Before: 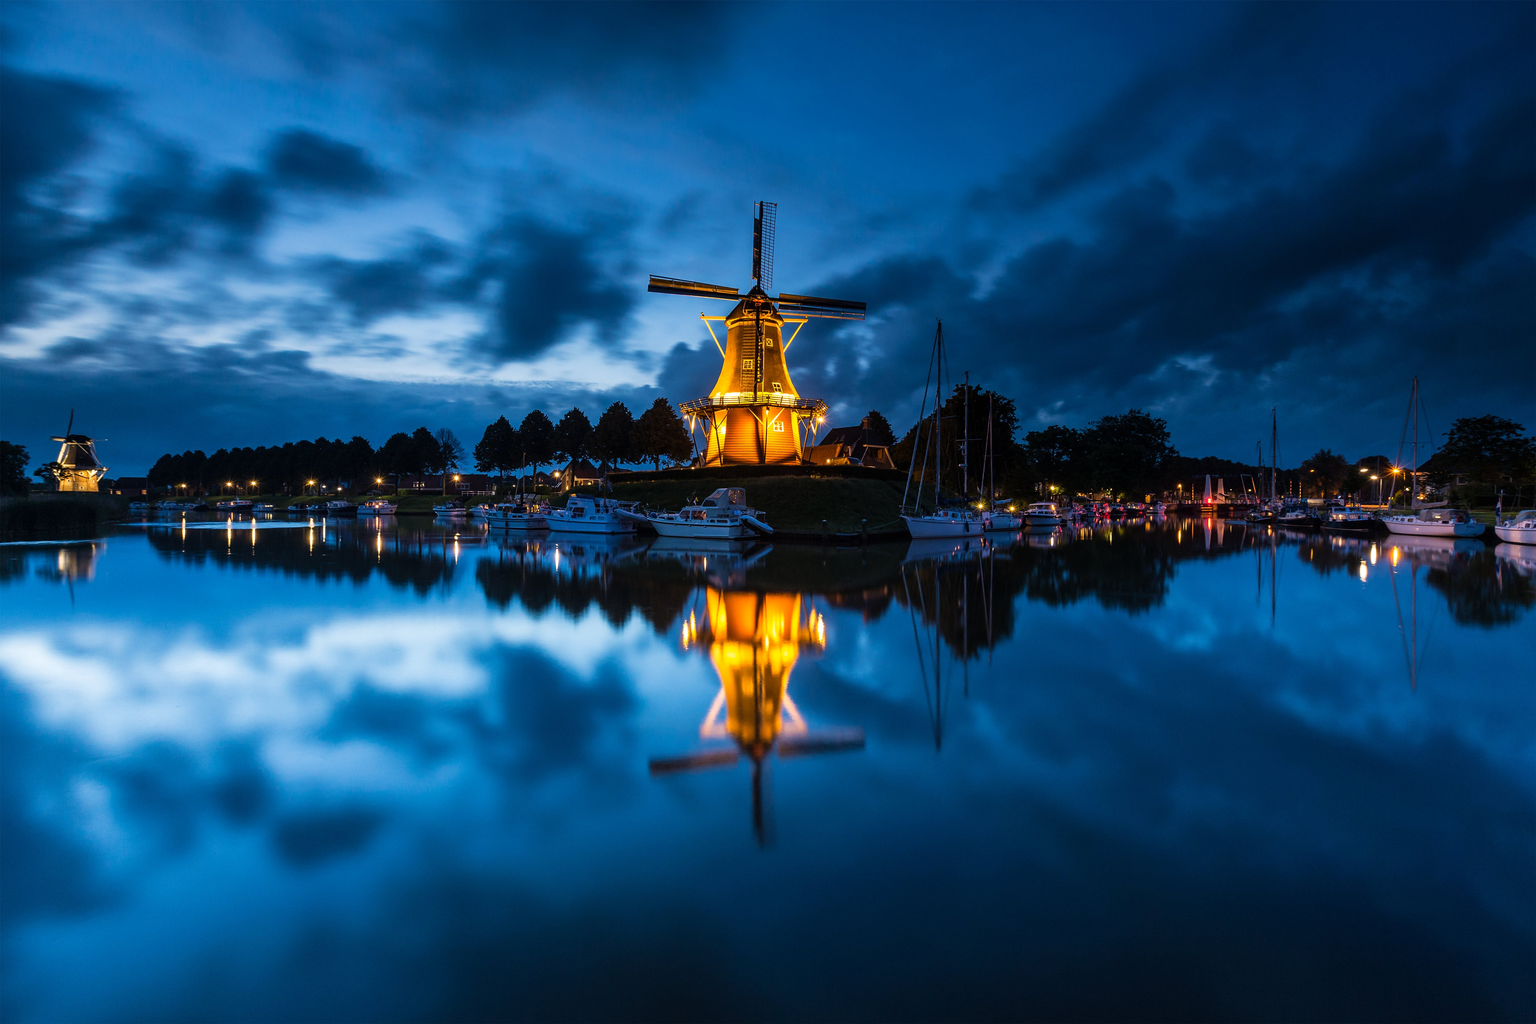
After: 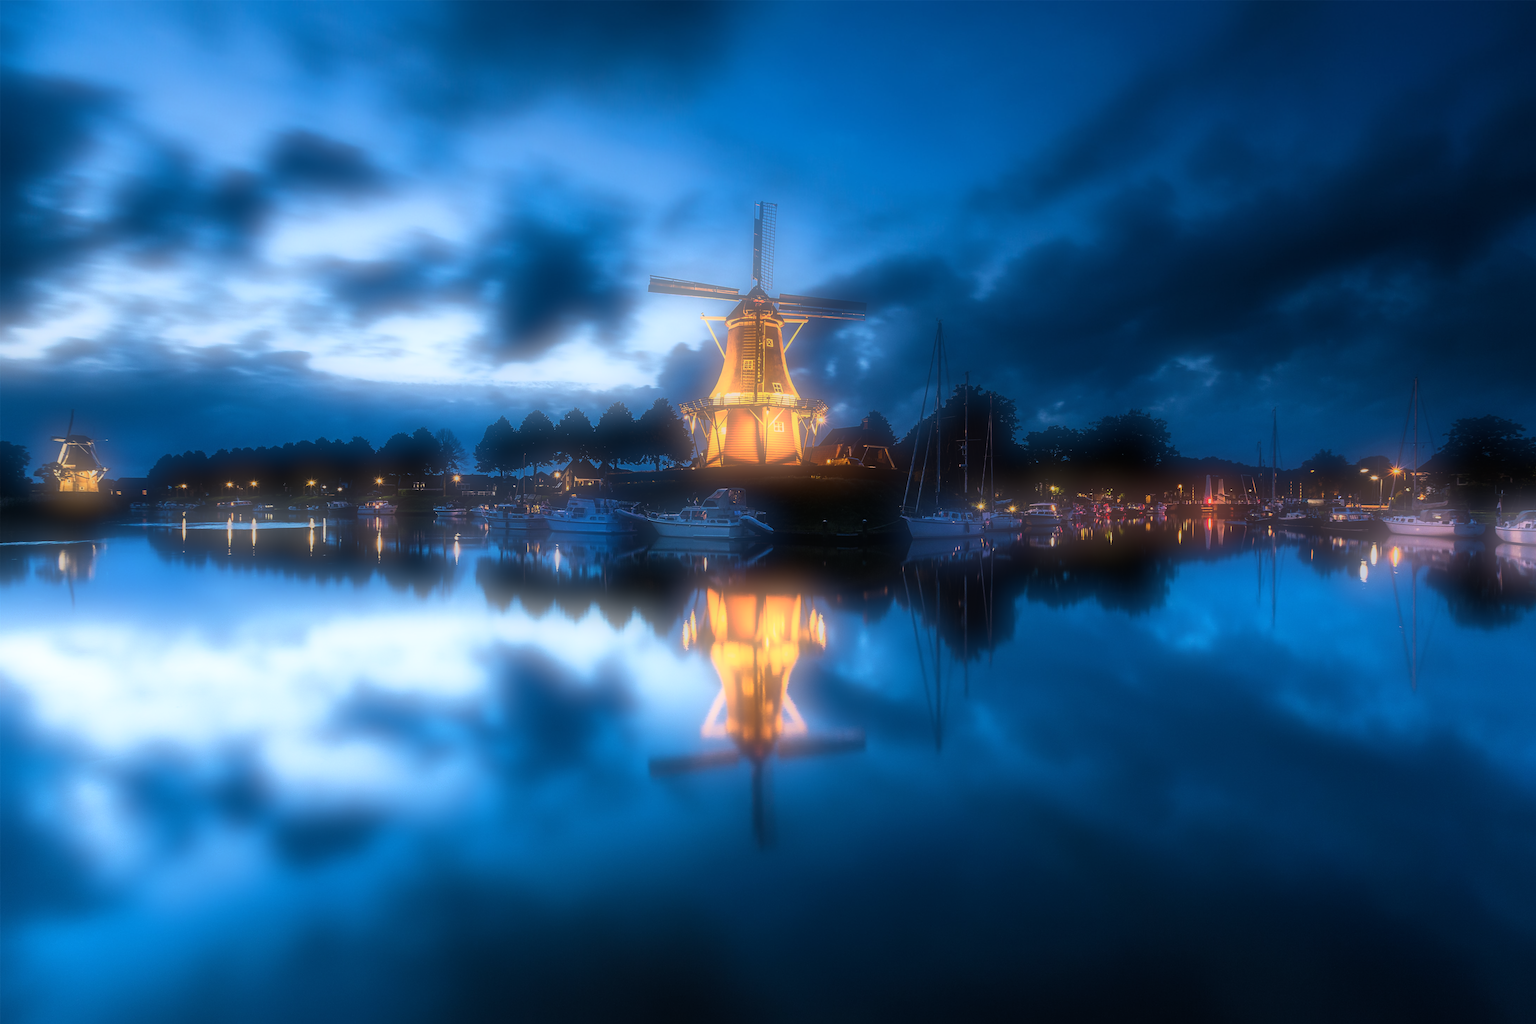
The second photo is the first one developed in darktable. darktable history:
soften: on, module defaults
base curve: curves: ch0 [(0, 0) (0.005, 0.002) (0.193, 0.295) (0.399, 0.664) (0.75, 0.928) (1, 1)]
